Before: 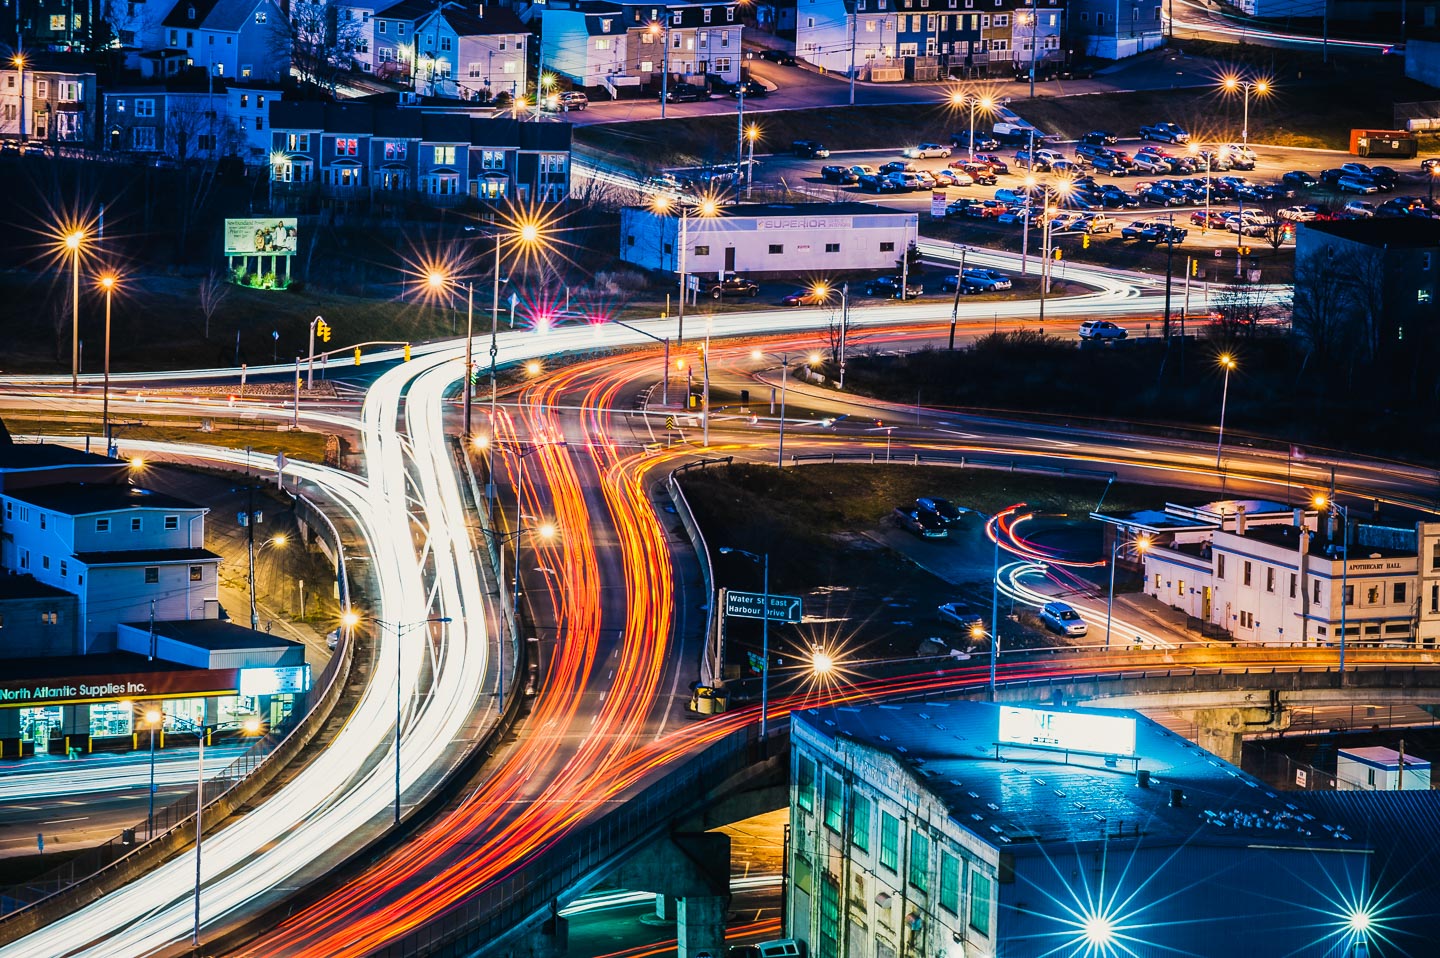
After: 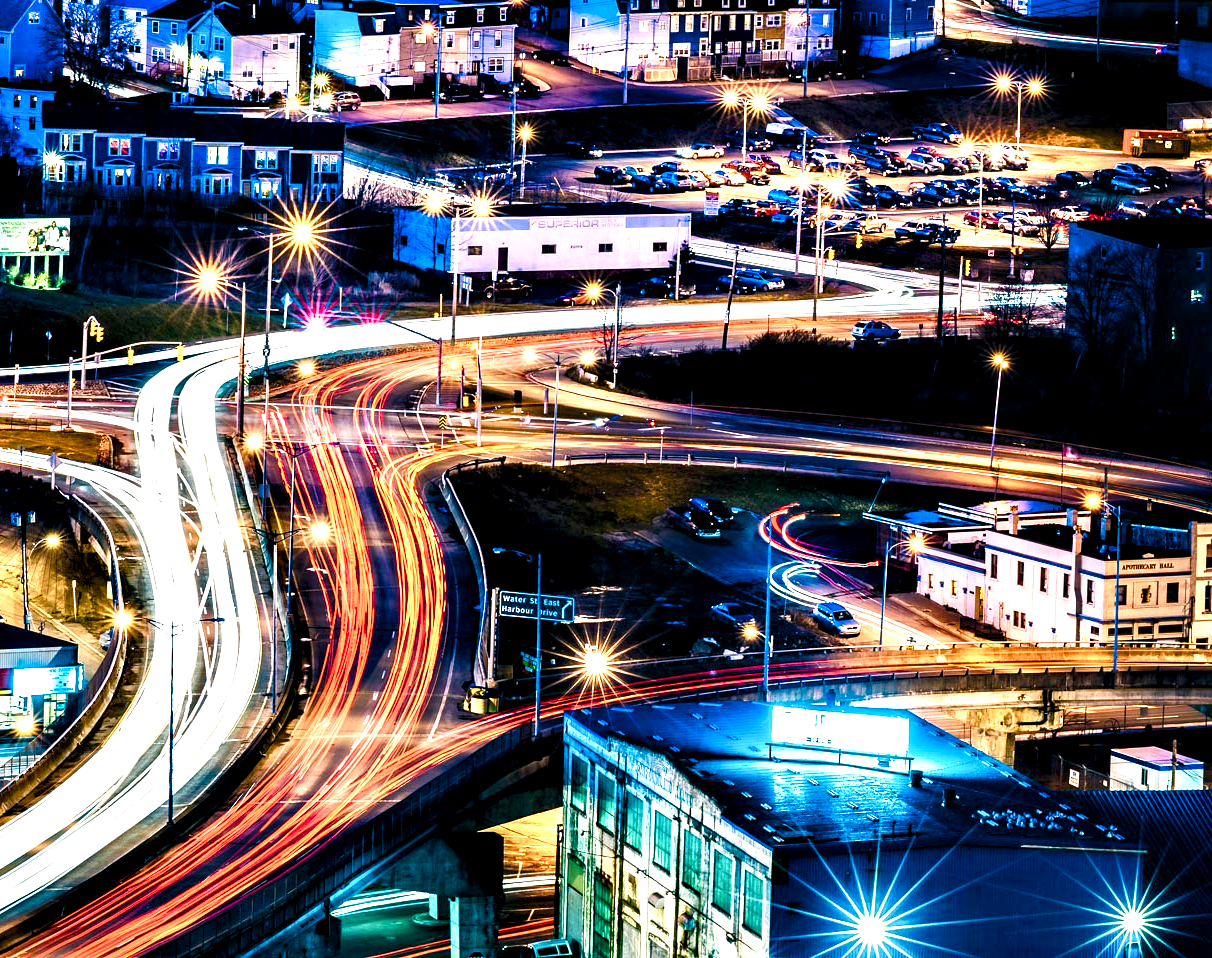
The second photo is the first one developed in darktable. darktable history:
crop: left 15.815%
exposure: black level correction 0, exposure 0.5 EV, compensate exposure bias true, compensate highlight preservation false
color balance rgb: highlights gain › chroma 0.799%, highlights gain › hue 56.92°, perceptual saturation grading › global saturation 20%, perceptual saturation grading › highlights -49.359%, perceptual saturation grading › shadows 25.38%, global vibrance 29.556%
contrast equalizer: octaves 7, y [[0.6 ×6], [0.55 ×6], [0 ×6], [0 ×6], [0 ×6]]
